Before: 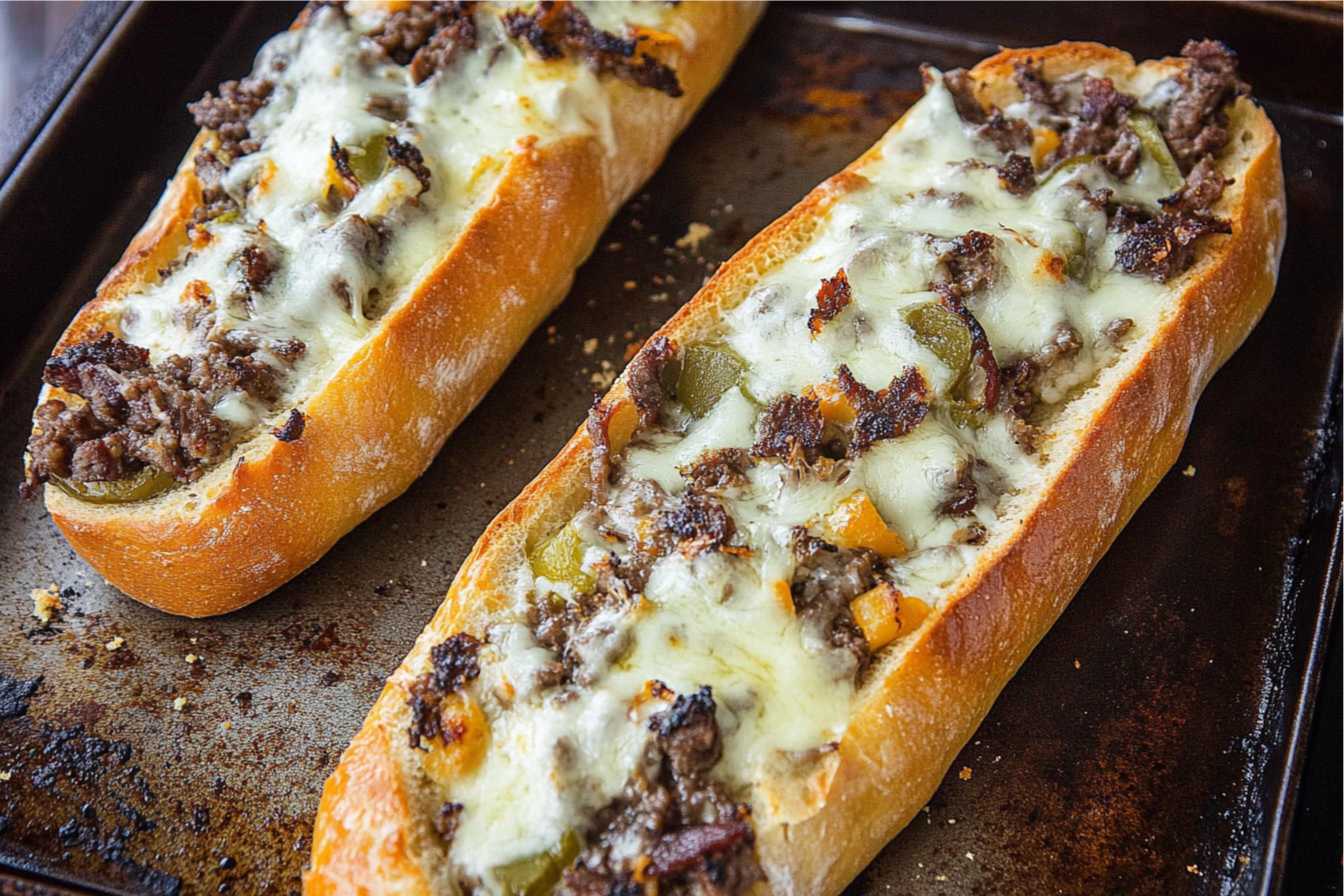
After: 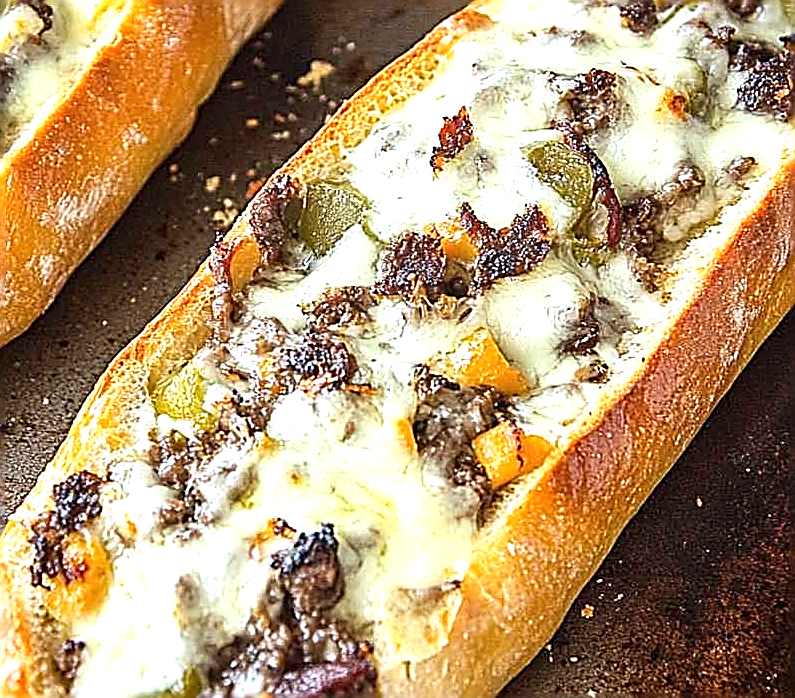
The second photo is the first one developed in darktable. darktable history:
crop and rotate: left 28.167%, top 18.087%, right 12.67%, bottom 3.984%
sharpen: amount 1.988
exposure: exposure 0.764 EV, compensate highlight preservation false
